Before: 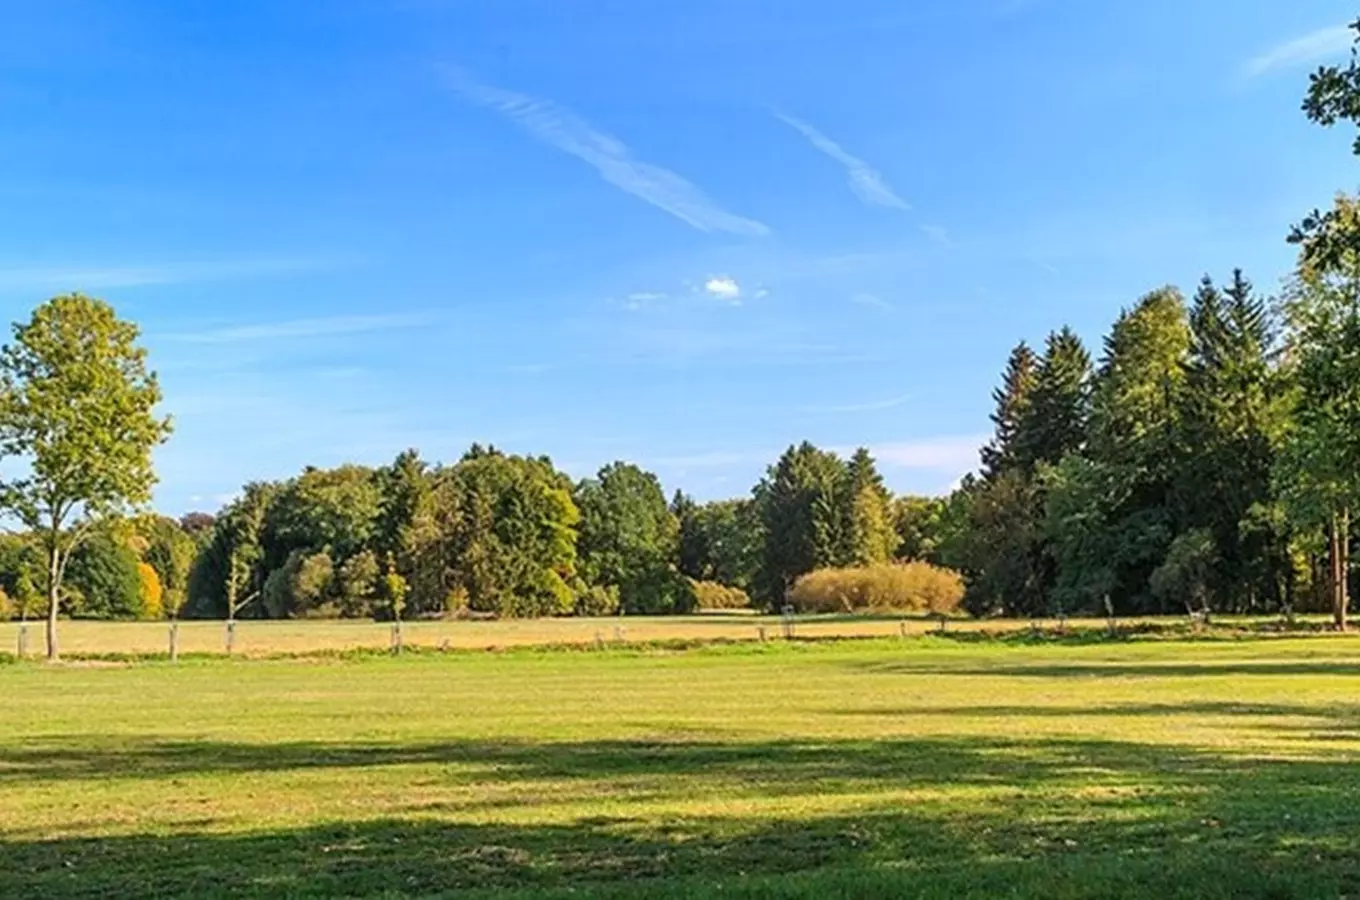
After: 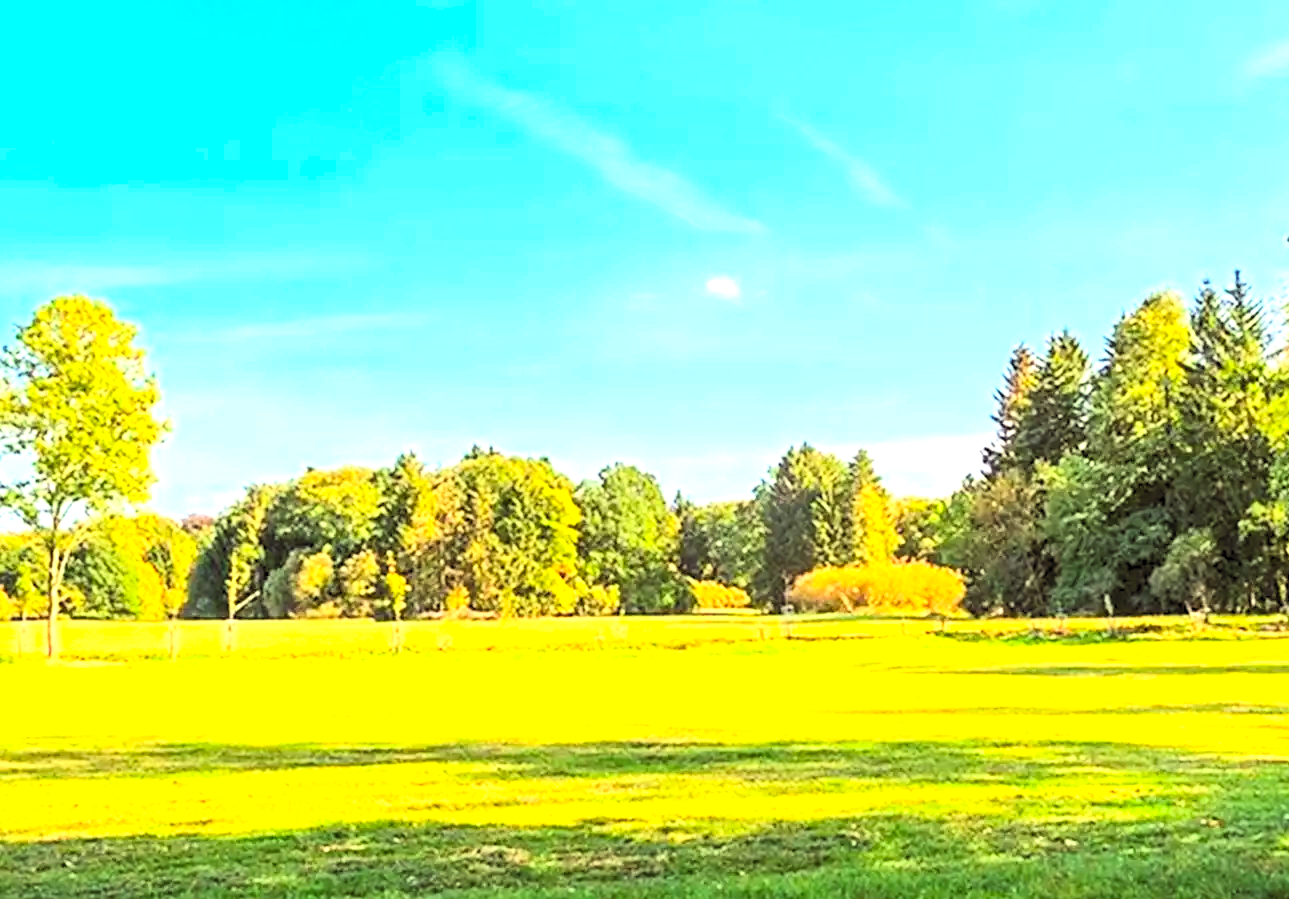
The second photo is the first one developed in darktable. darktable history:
exposure: black level correction 0, exposure 1.35 EV, compensate exposure bias true, compensate highlight preservation false
color balance: lift [1.005, 1.002, 0.998, 0.998], gamma [1, 1.021, 1.02, 0.979], gain [0.923, 1.066, 1.056, 0.934]
contrast brightness saturation: contrast 0.24, brightness 0.26, saturation 0.39
rgb levels: levels [[0.01, 0.419, 0.839], [0, 0.5, 1], [0, 0.5, 1]]
crop and rotate: right 5.167%
